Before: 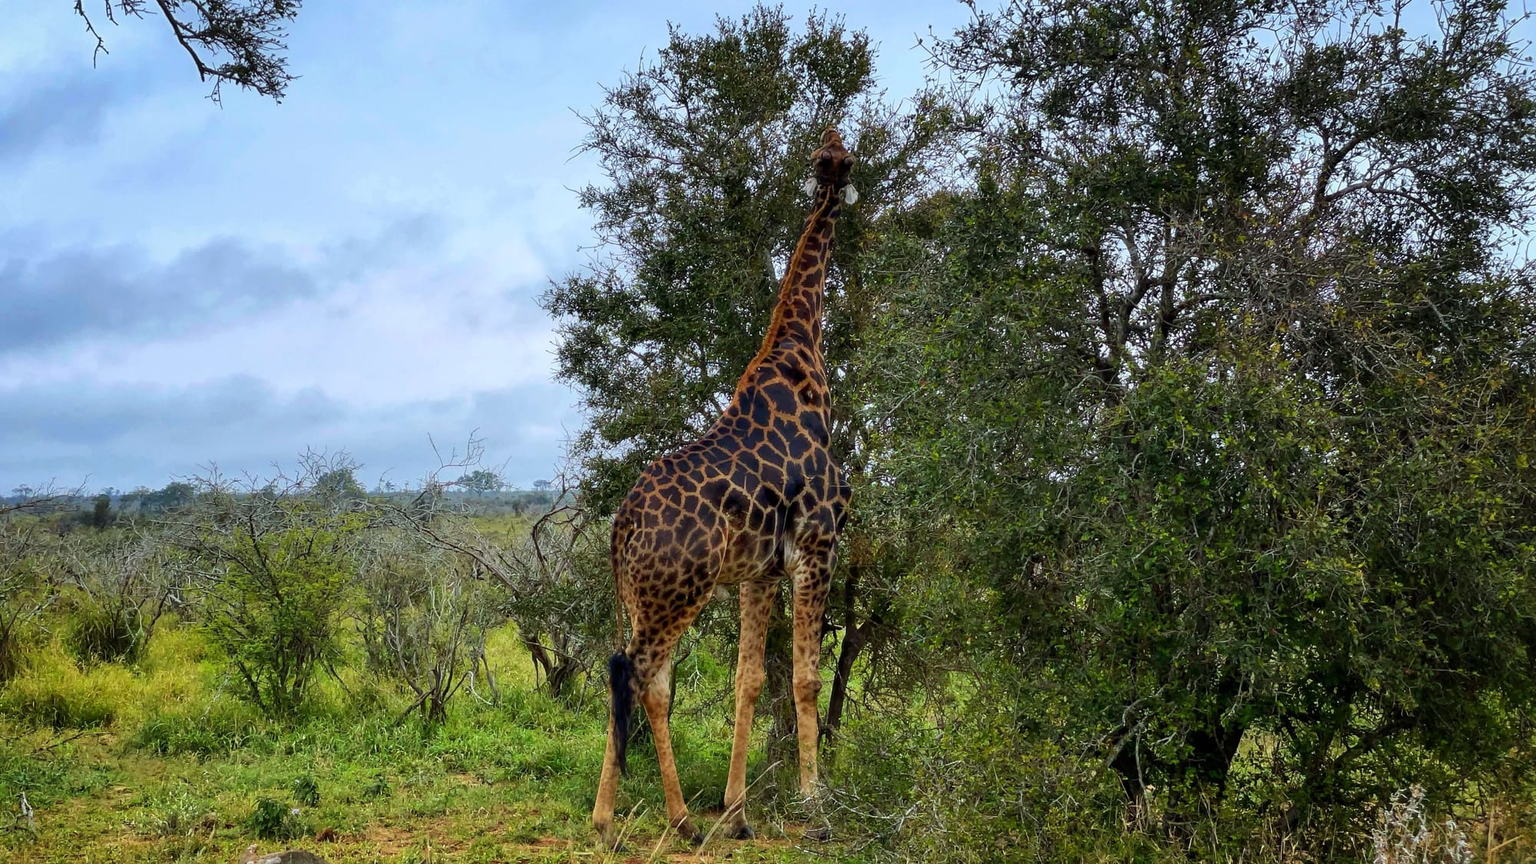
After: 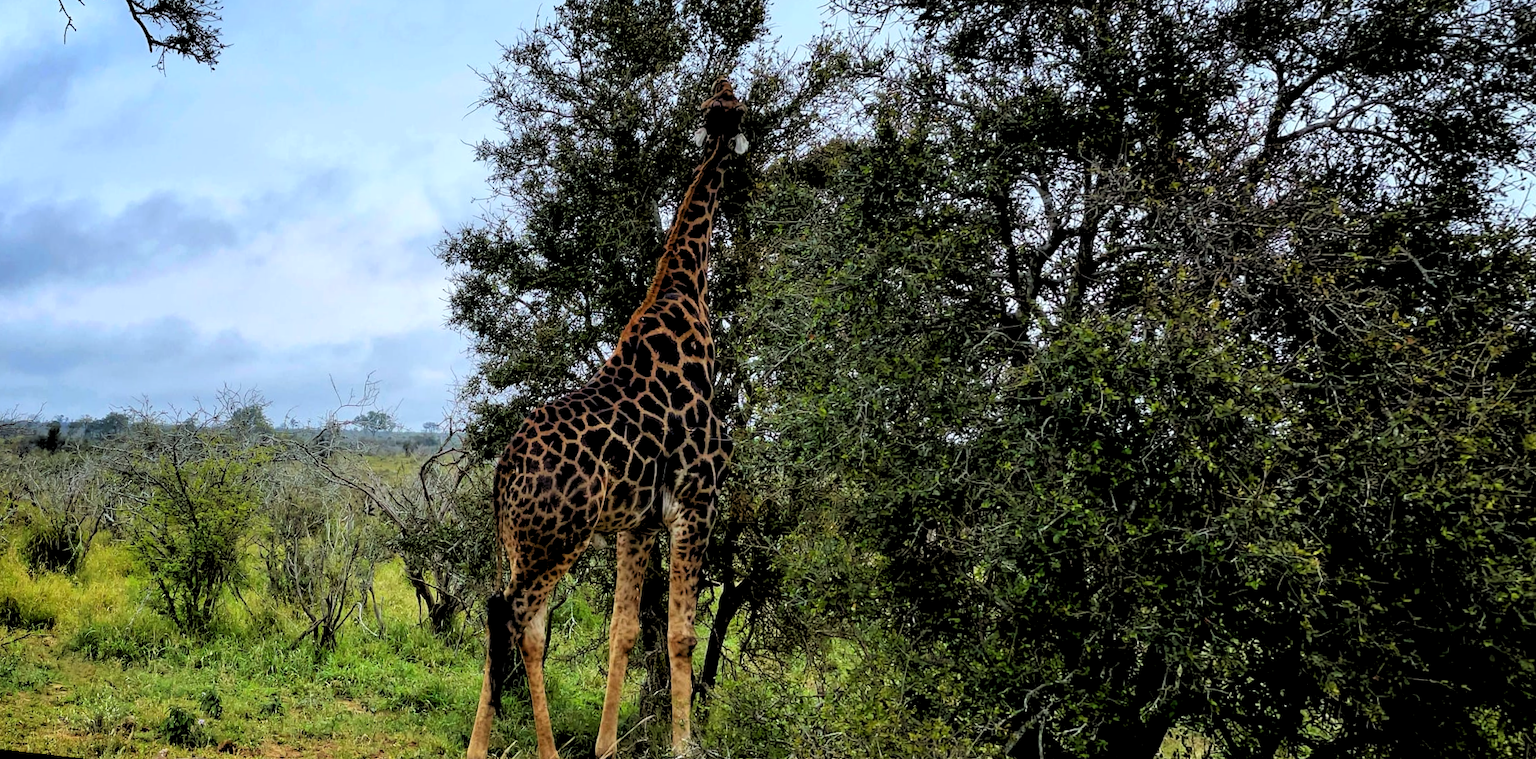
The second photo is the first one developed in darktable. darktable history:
rgb levels: levels [[0.029, 0.461, 0.922], [0, 0.5, 1], [0, 0.5, 1]]
rotate and perspective: rotation 1.69°, lens shift (vertical) -0.023, lens shift (horizontal) -0.291, crop left 0.025, crop right 0.988, crop top 0.092, crop bottom 0.842
